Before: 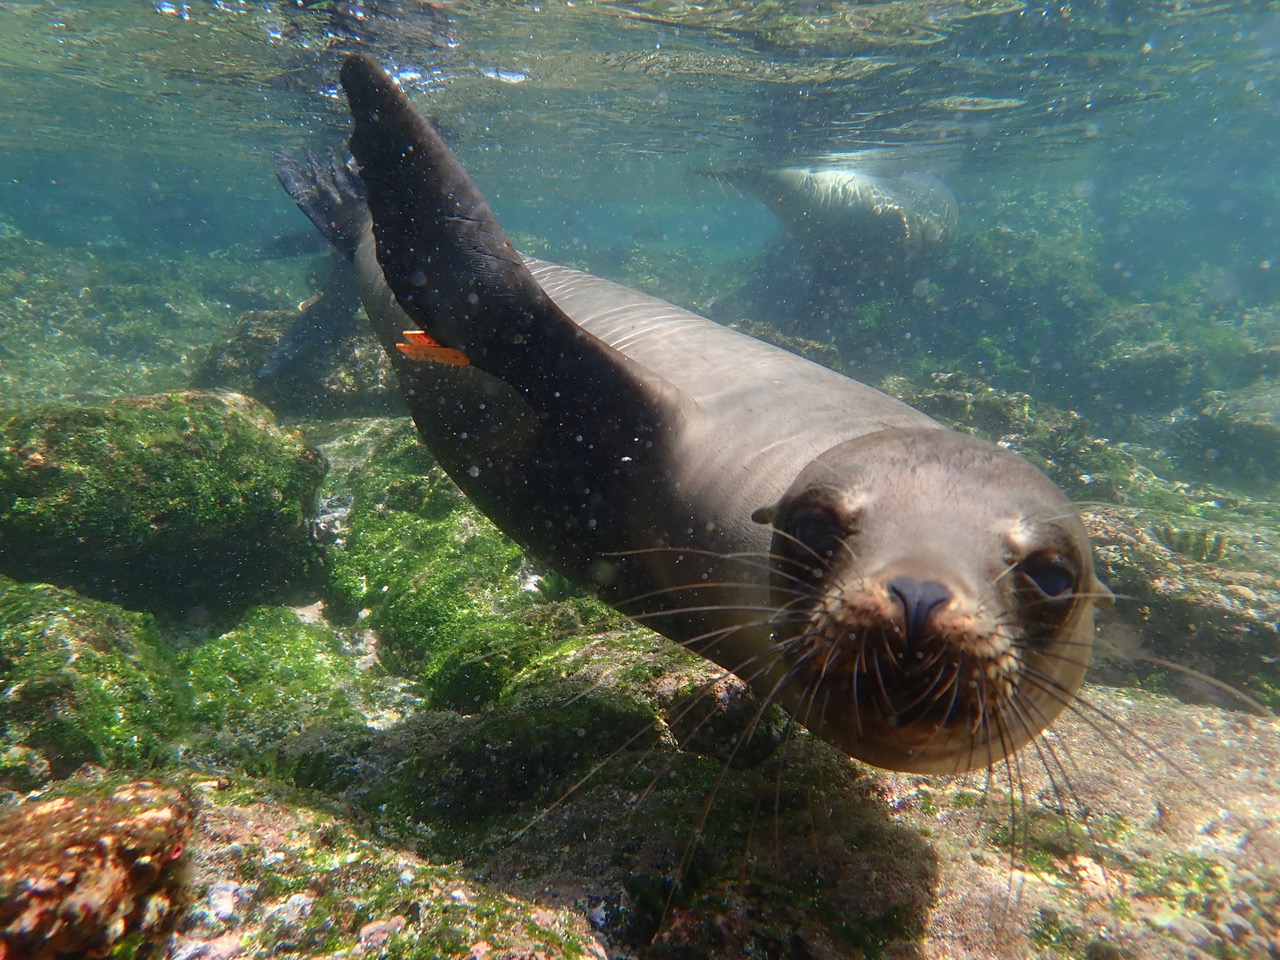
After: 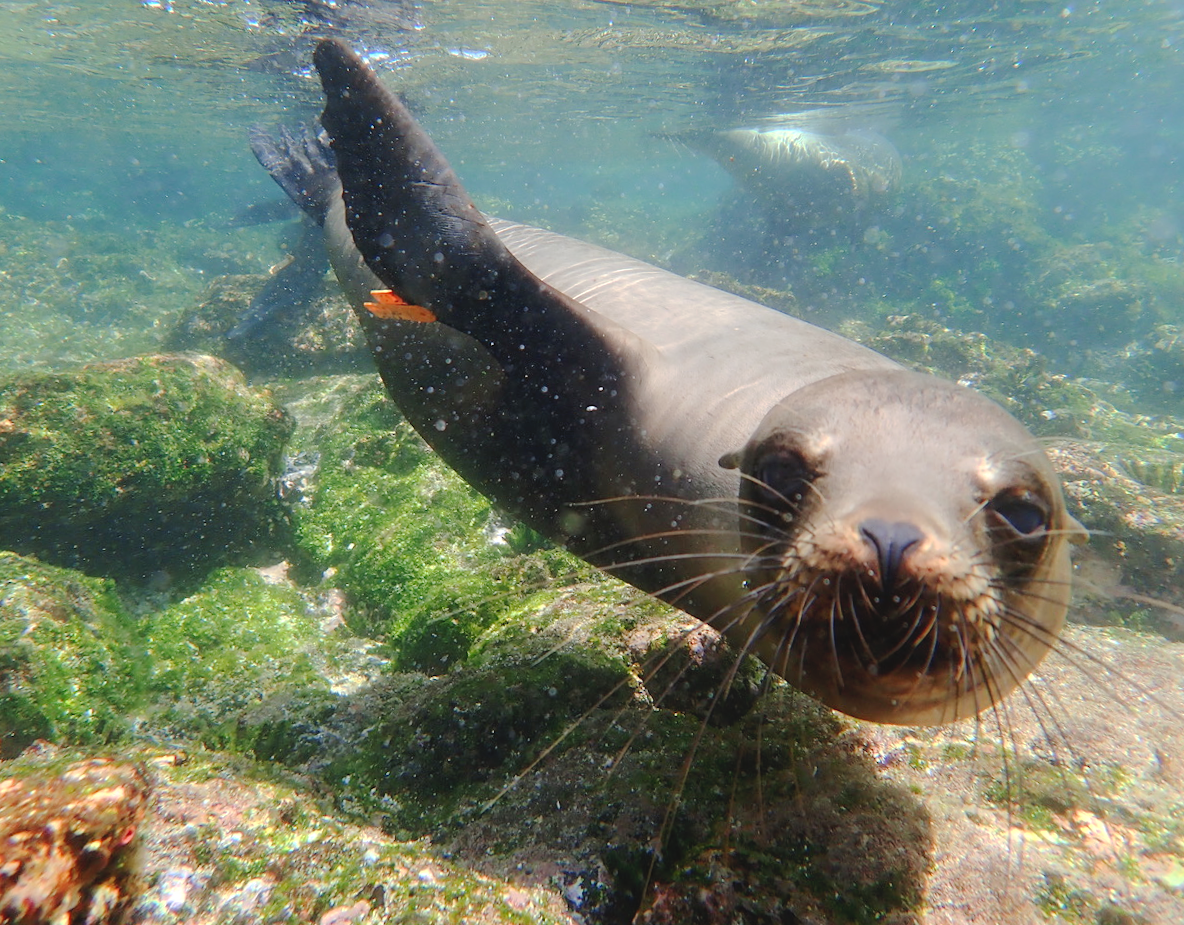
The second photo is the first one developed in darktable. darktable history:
rotate and perspective: rotation -1.68°, lens shift (vertical) -0.146, crop left 0.049, crop right 0.912, crop top 0.032, crop bottom 0.96
contrast brightness saturation: brightness 0.15
exposure: exposure 0.2 EV, compensate highlight preservation false
local contrast: mode bilateral grid, contrast 100, coarseness 100, detail 91%, midtone range 0.2
color balance: mode lift, gamma, gain (sRGB)
tone curve: curves: ch0 [(0, 0) (0.003, 0.012) (0.011, 0.014) (0.025, 0.02) (0.044, 0.034) (0.069, 0.047) (0.1, 0.063) (0.136, 0.086) (0.177, 0.131) (0.224, 0.183) (0.277, 0.243) (0.335, 0.317) (0.399, 0.403) (0.468, 0.488) (0.543, 0.573) (0.623, 0.649) (0.709, 0.718) (0.801, 0.795) (0.898, 0.872) (1, 1)], preserve colors none
